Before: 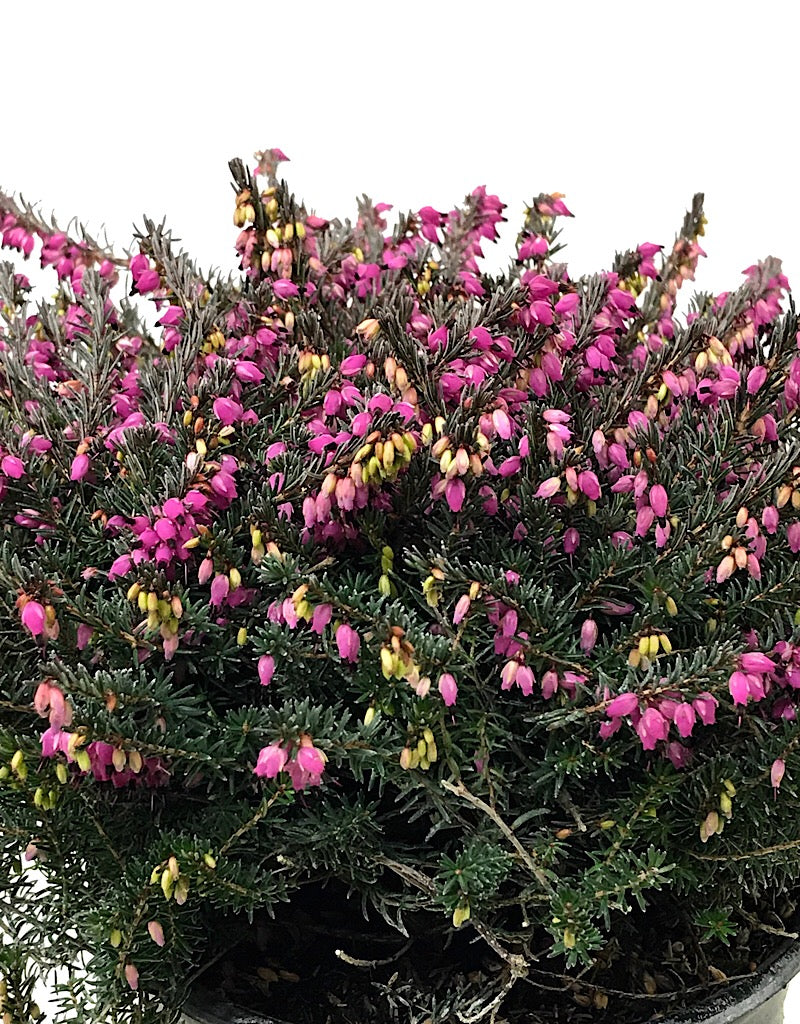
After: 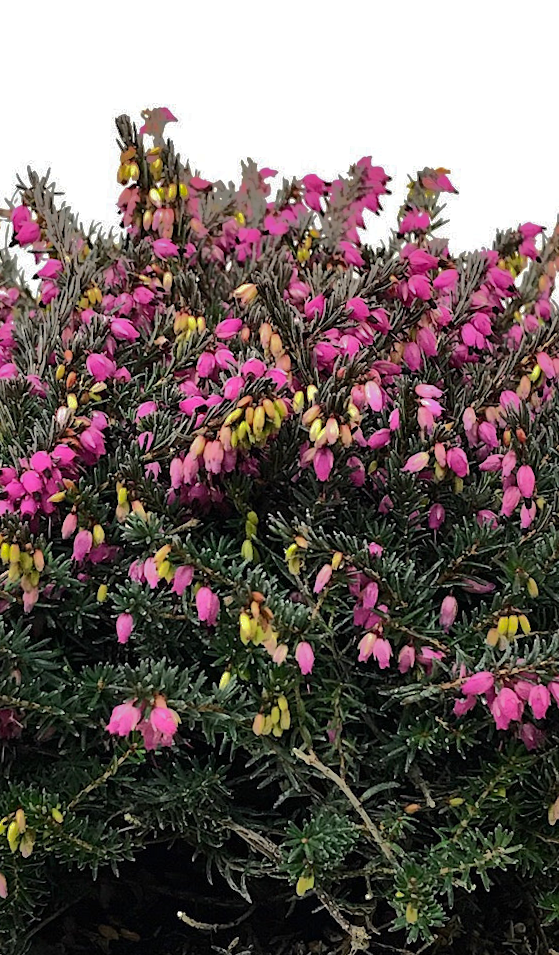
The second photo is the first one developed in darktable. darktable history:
crop and rotate: angle -3.27°, left 14.277%, top 0.028%, right 10.766%, bottom 0.028%
shadows and highlights: shadows -19.91, highlights -73.15
